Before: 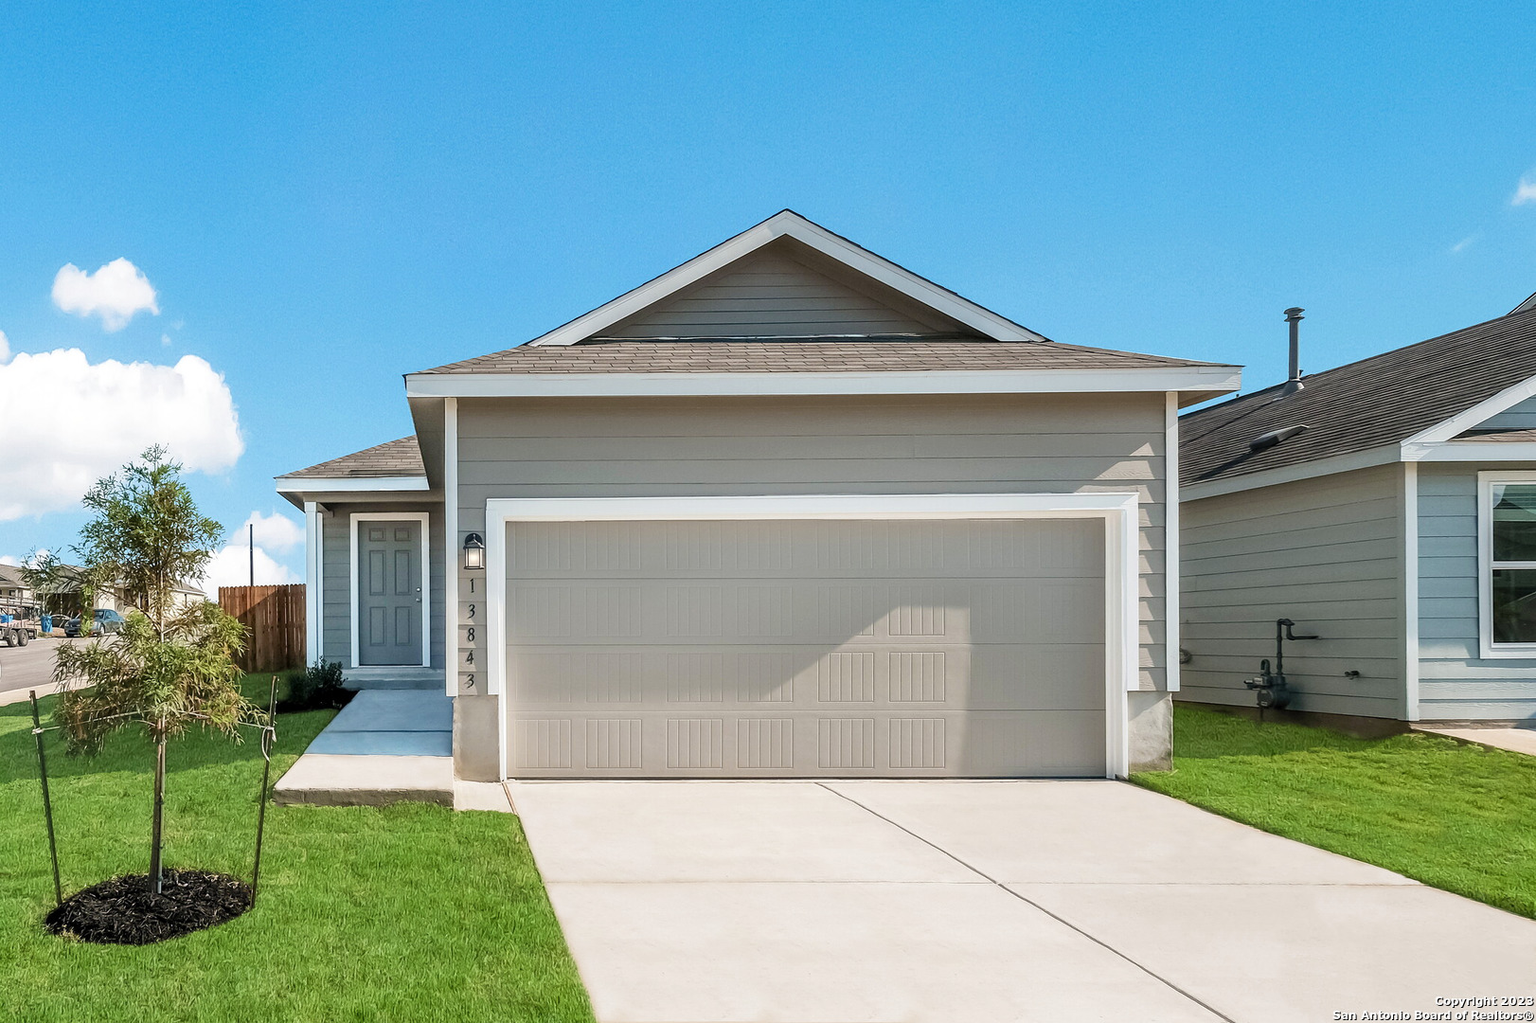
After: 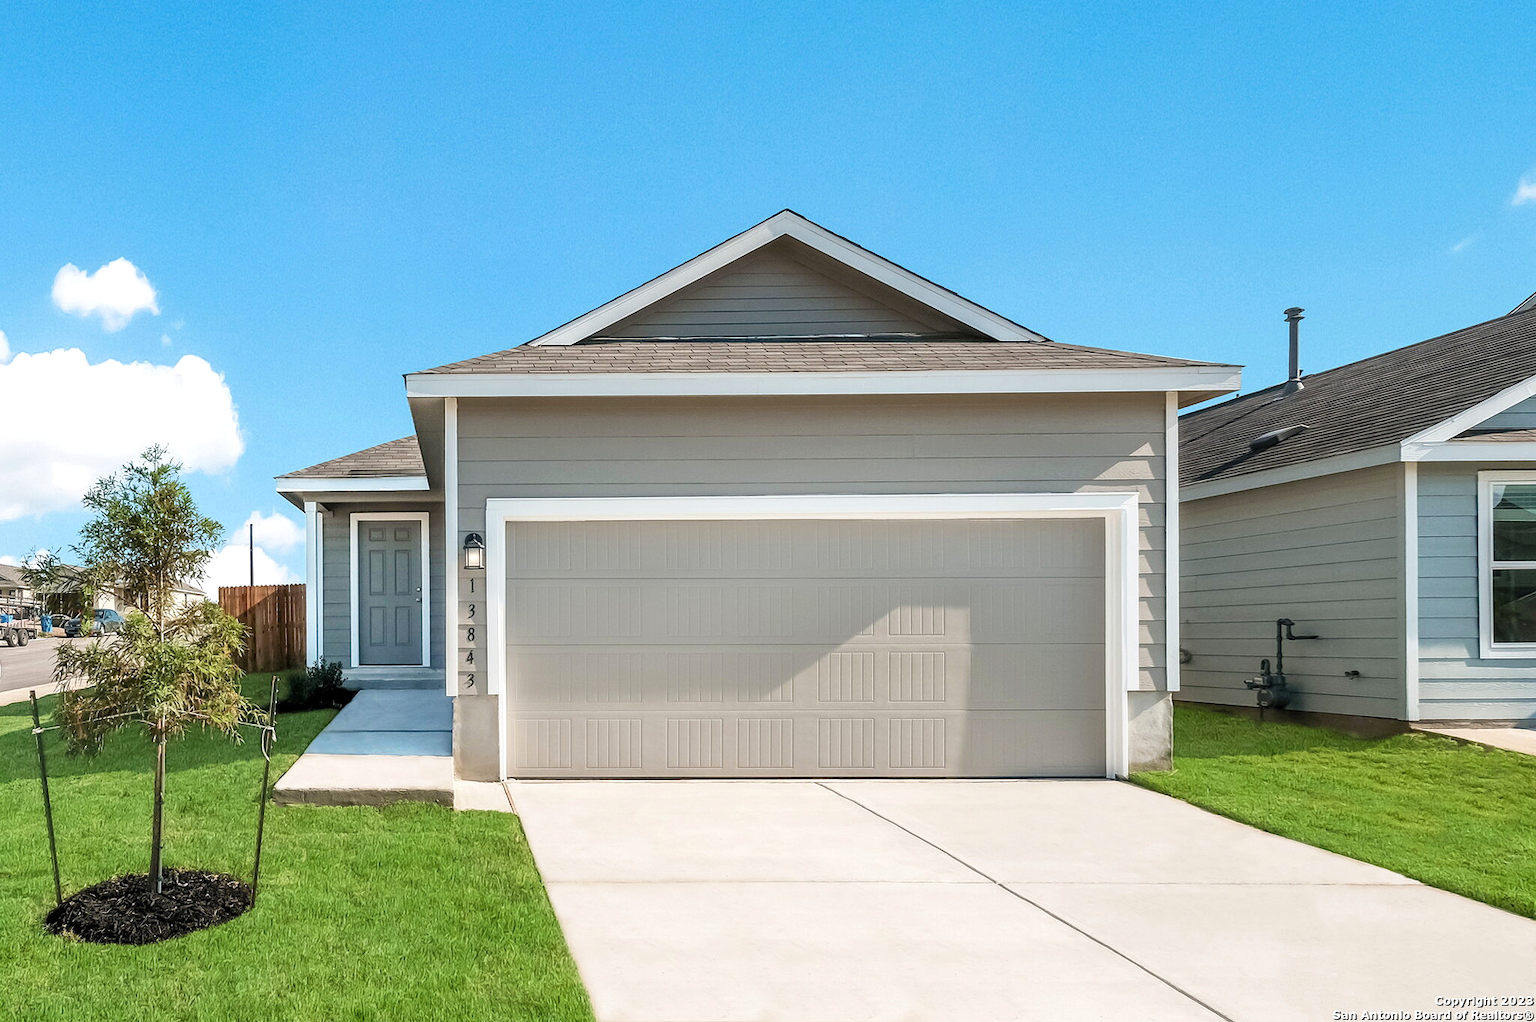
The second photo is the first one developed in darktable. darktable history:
exposure: exposure 0.171 EV, compensate exposure bias true, compensate highlight preservation false
